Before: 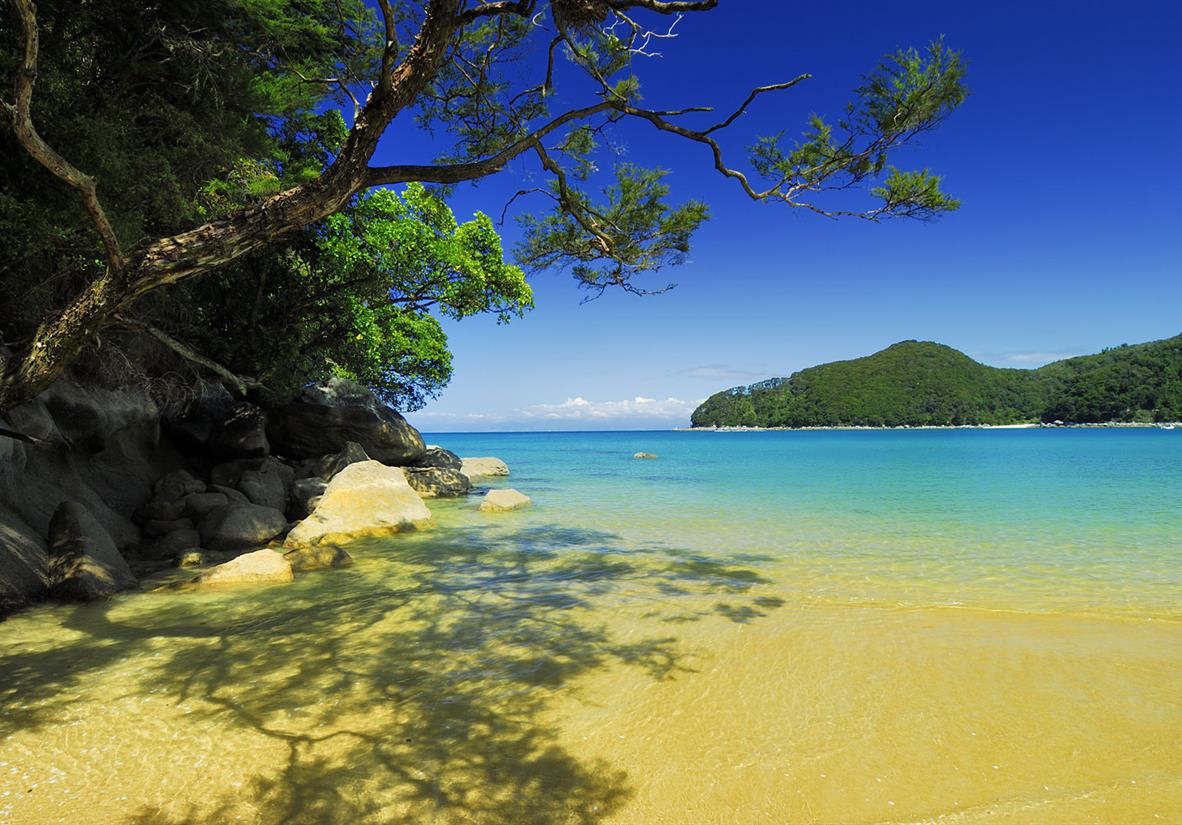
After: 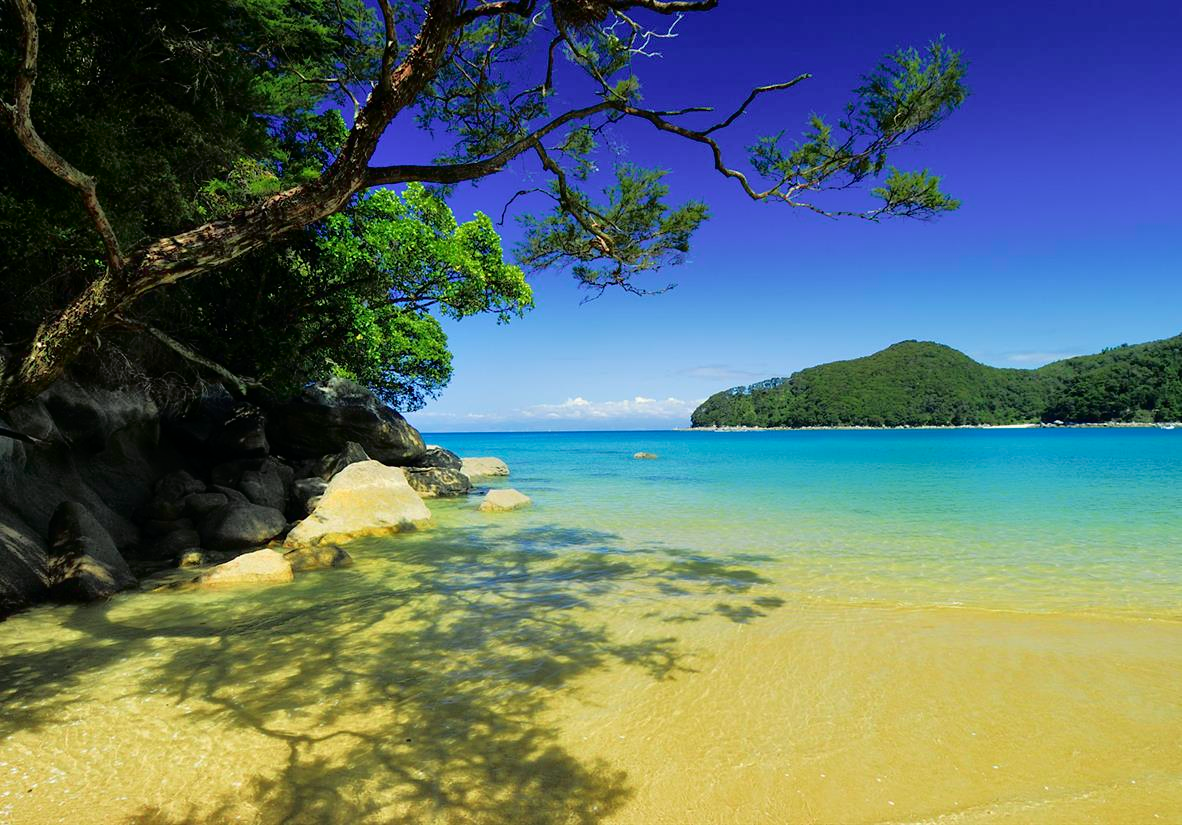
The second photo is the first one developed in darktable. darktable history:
tone curve: curves: ch0 [(0, 0) (0.126, 0.061) (0.362, 0.382) (0.498, 0.498) (0.706, 0.712) (1, 1)]; ch1 [(0, 0) (0.5, 0.497) (0.55, 0.578) (1, 1)]; ch2 [(0, 0) (0.44, 0.424) (0.489, 0.486) (0.537, 0.538) (1, 1)], color space Lab, independent channels, preserve colors none
